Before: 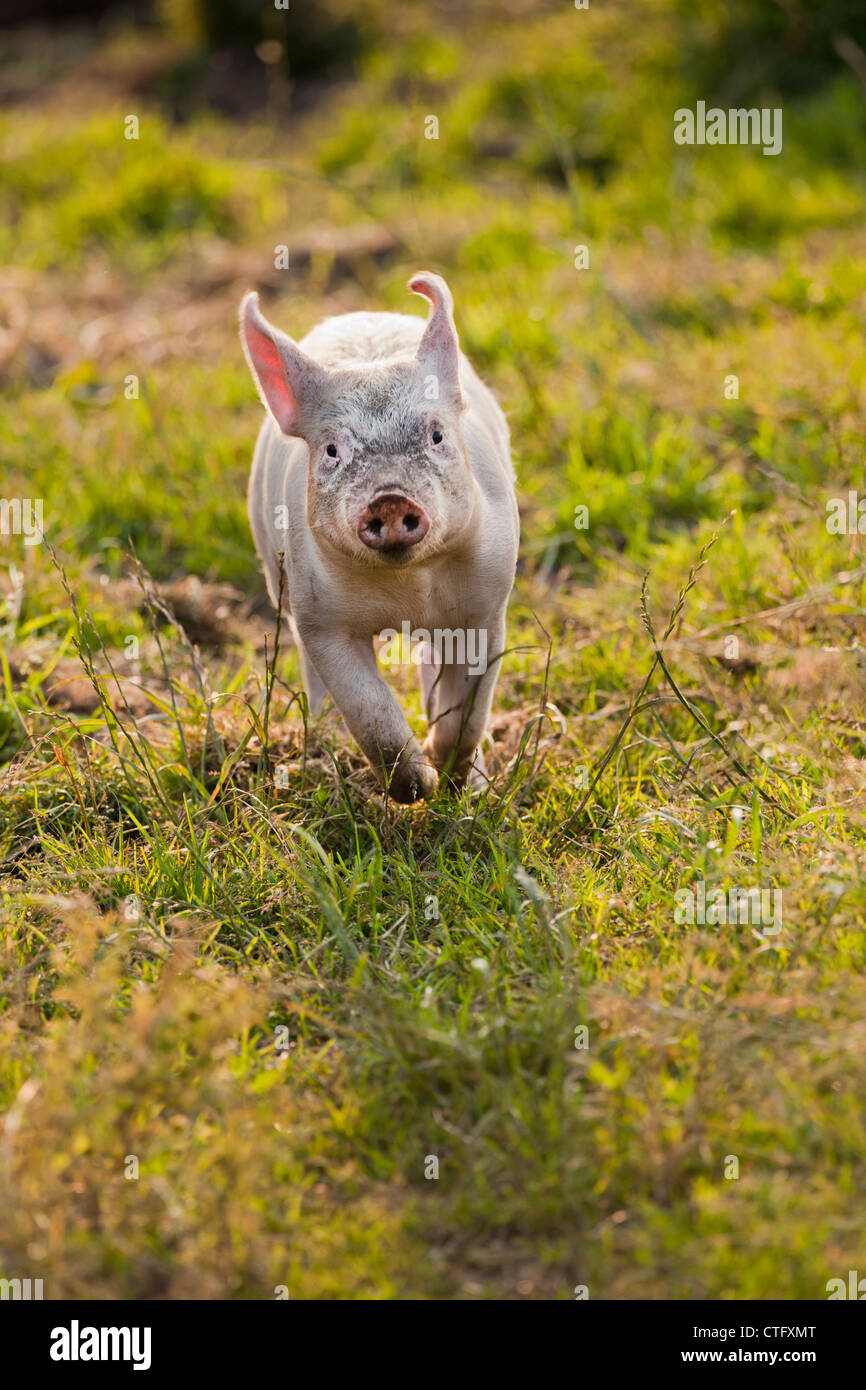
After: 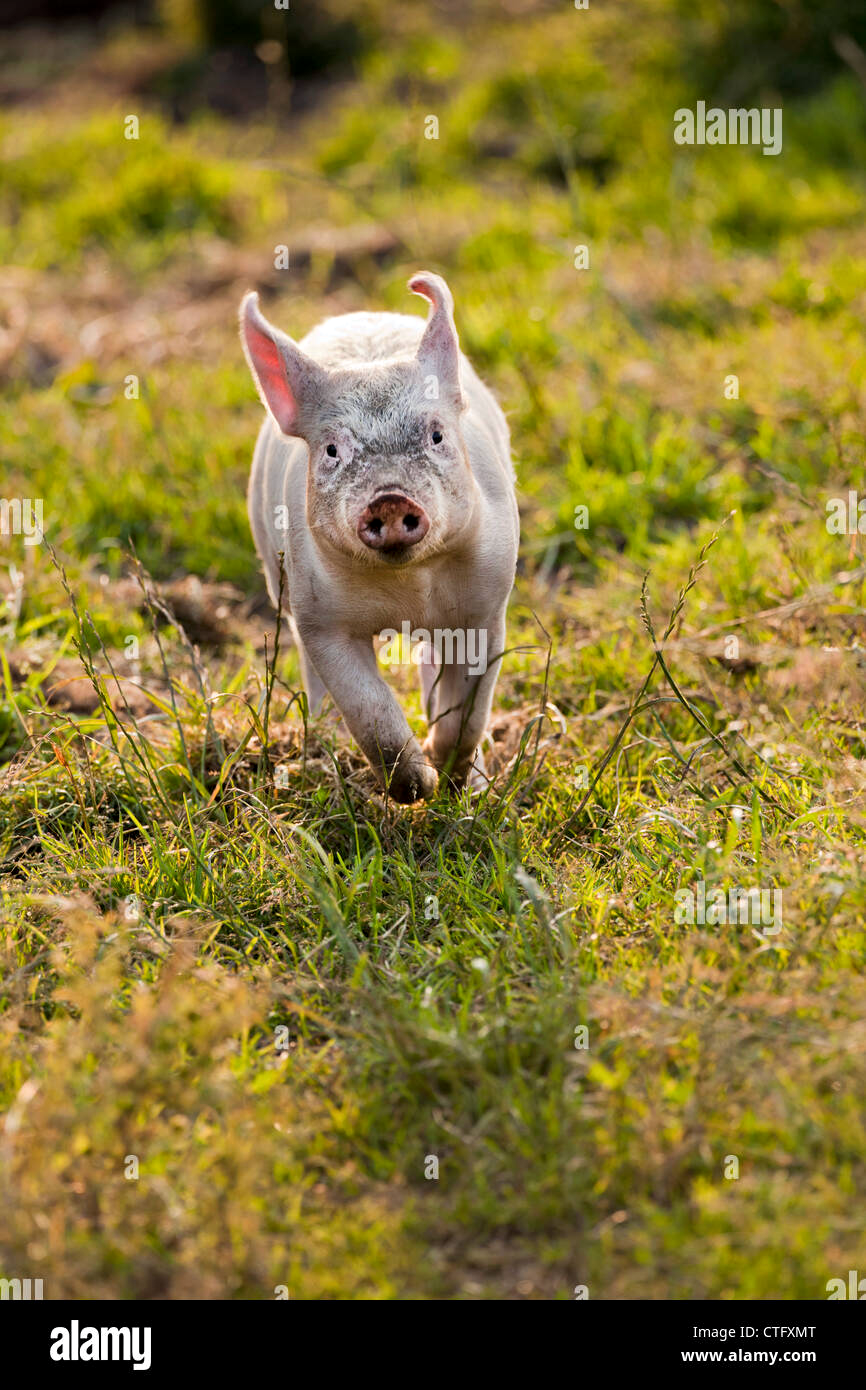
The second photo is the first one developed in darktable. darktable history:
contrast equalizer: y [[0.6 ×6], [0.55 ×6], [0 ×6], [0 ×6], [0 ×6]], mix 0.288
